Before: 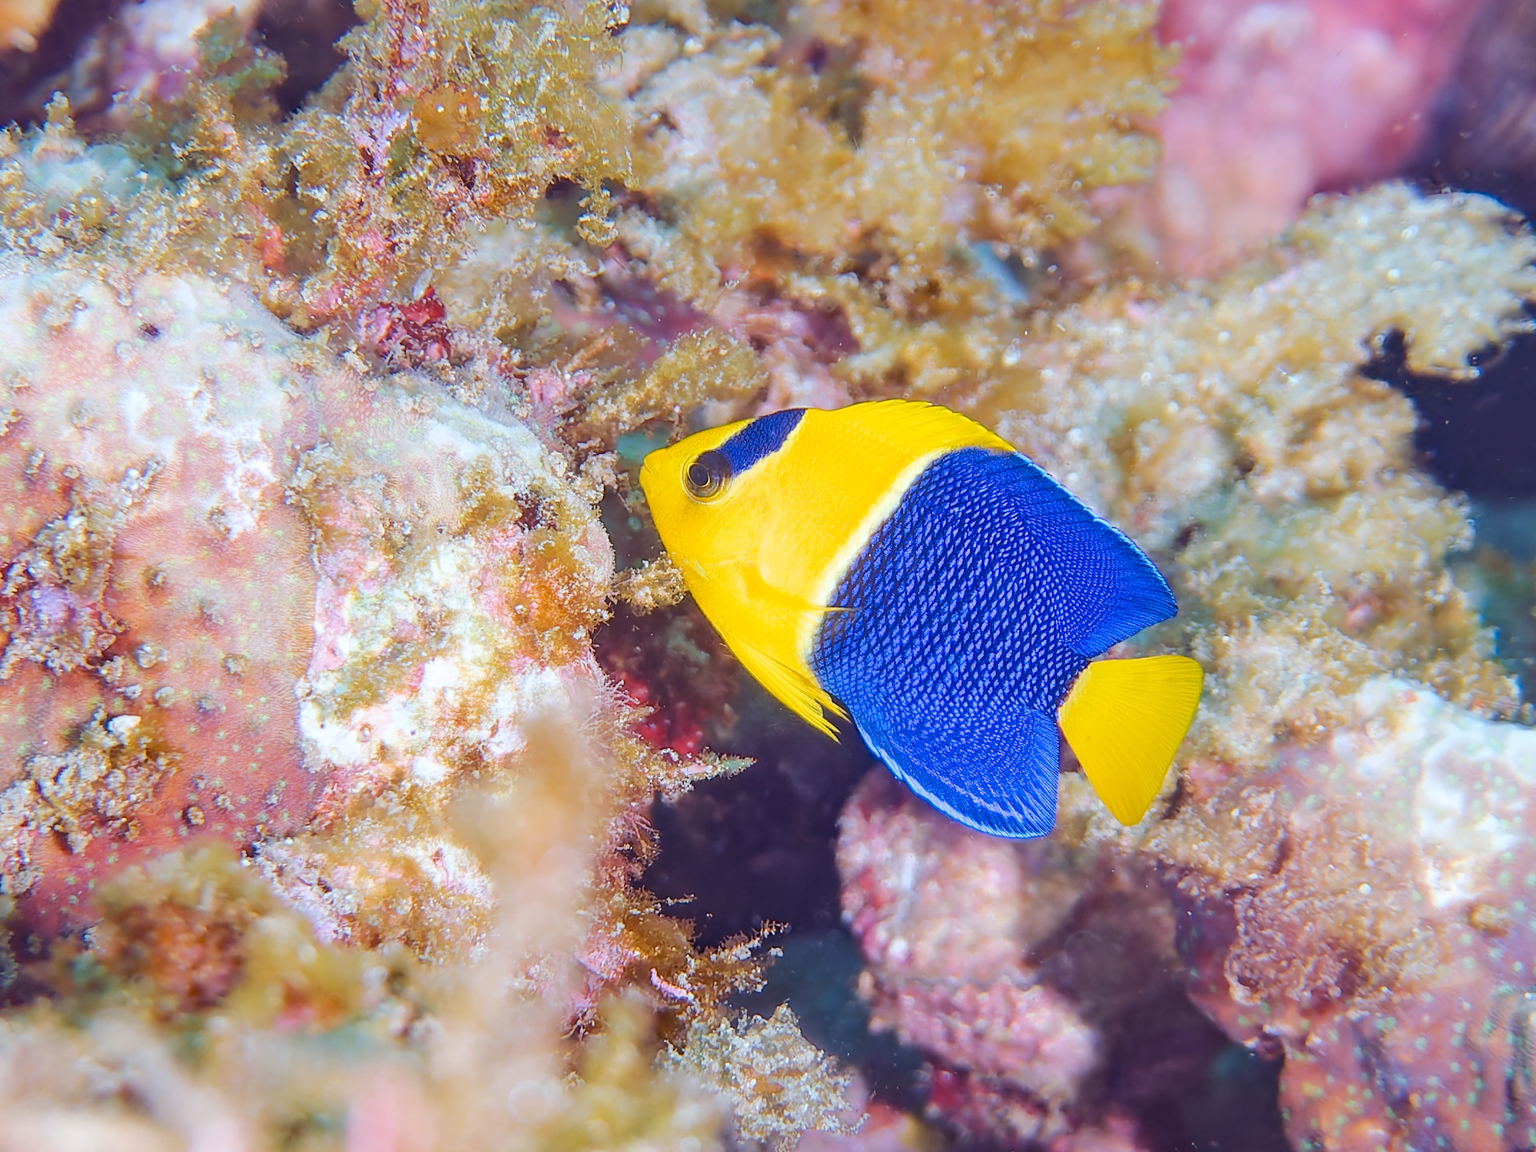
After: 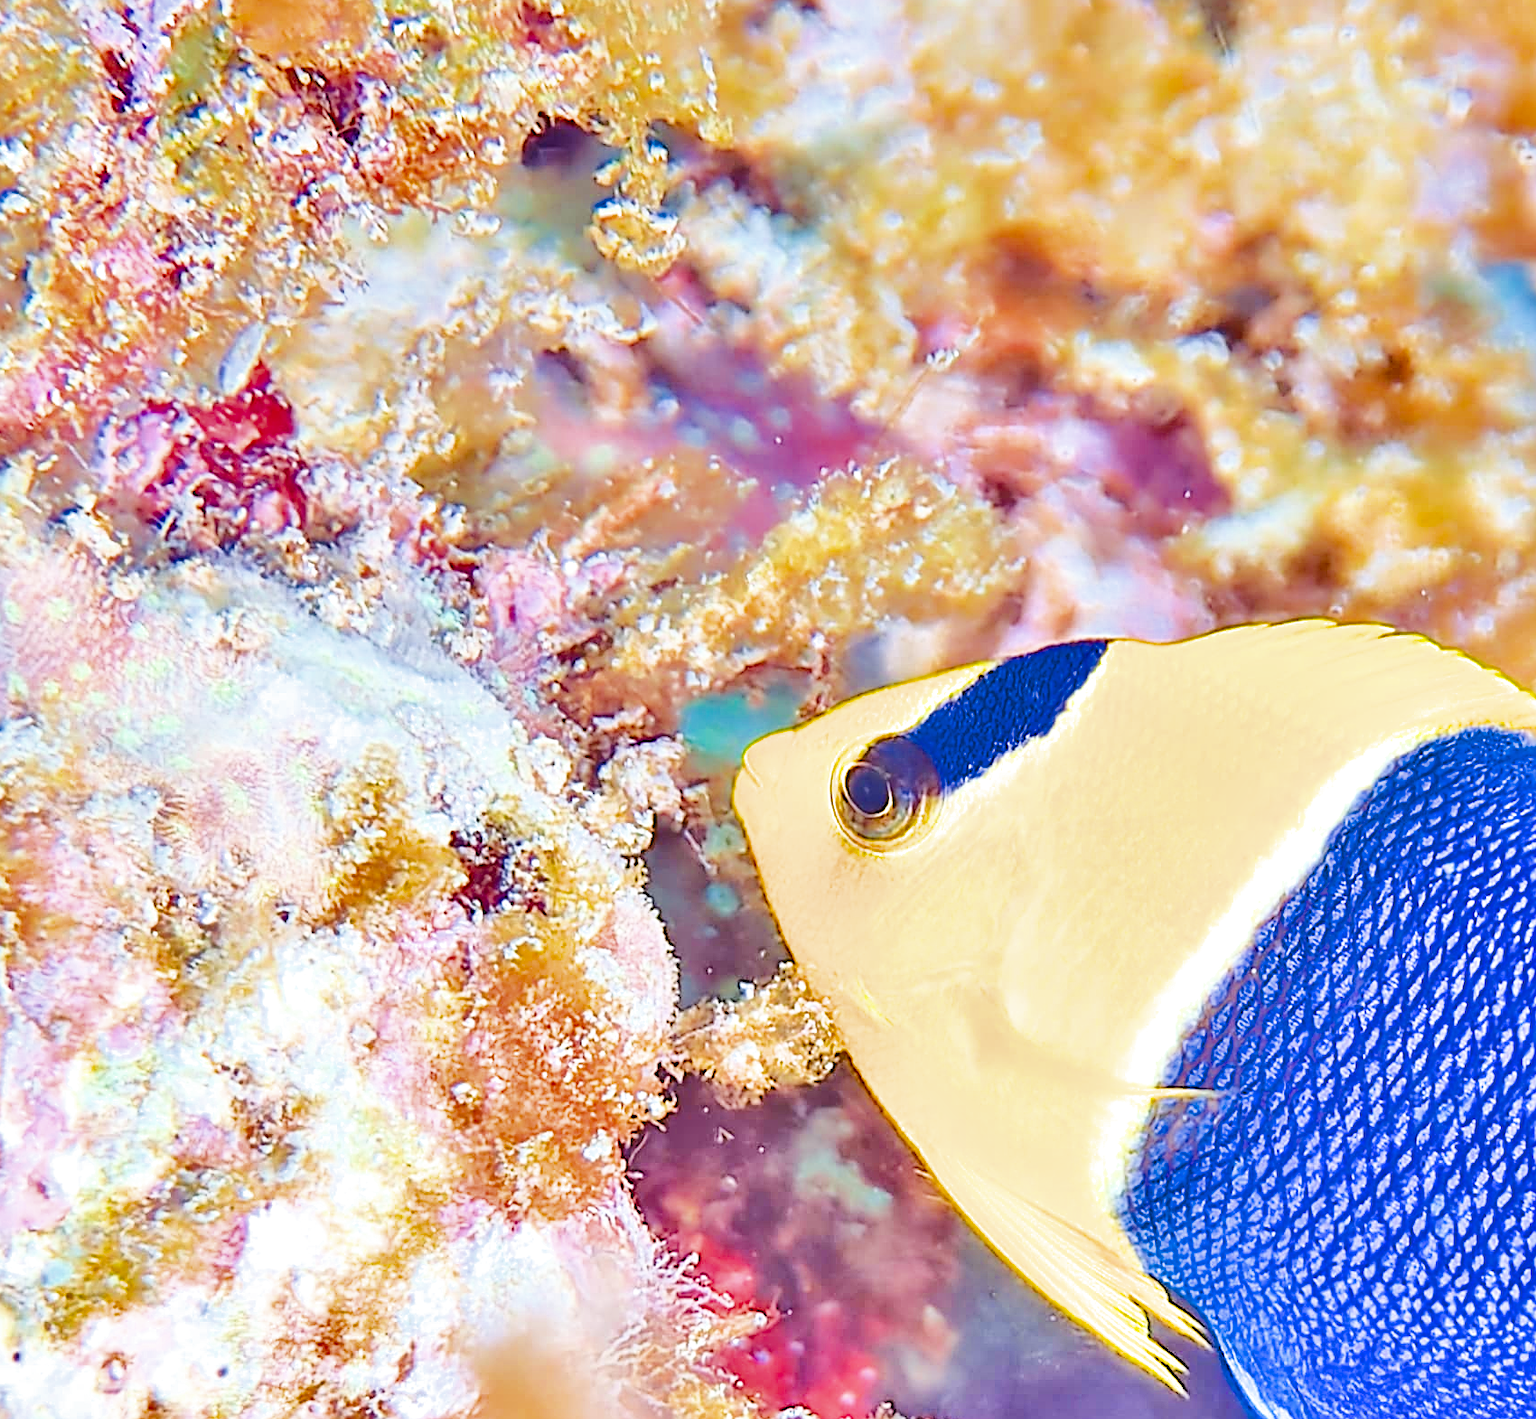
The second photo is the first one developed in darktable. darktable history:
crop: left 20.496%, top 10.899%, right 35.226%, bottom 34.501%
shadows and highlights: shadows 39.42, highlights -52.95, low approximation 0.01, soften with gaussian
tone equalizer: -7 EV 0.152 EV, -6 EV 0.636 EV, -5 EV 1.11 EV, -4 EV 1.31 EV, -3 EV 1.15 EV, -2 EV 0.6 EV, -1 EV 0.148 EV, edges refinement/feathering 500, mask exposure compensation -1.57 EV, preserve details no
filmic rgb: black relative exposure -8.02 EV, white relative exposure 3.89 EV, hardness 4.27
exposure: black level correction 0, exposure 1.386 EV, compensate highlight preservation false
sharpen: on, module defaults
contrast equalizer: octaves 7, y [[0.6 ×6], [0.55 ×6], [0 ×6], [0 ×6], [0 ×6]]
